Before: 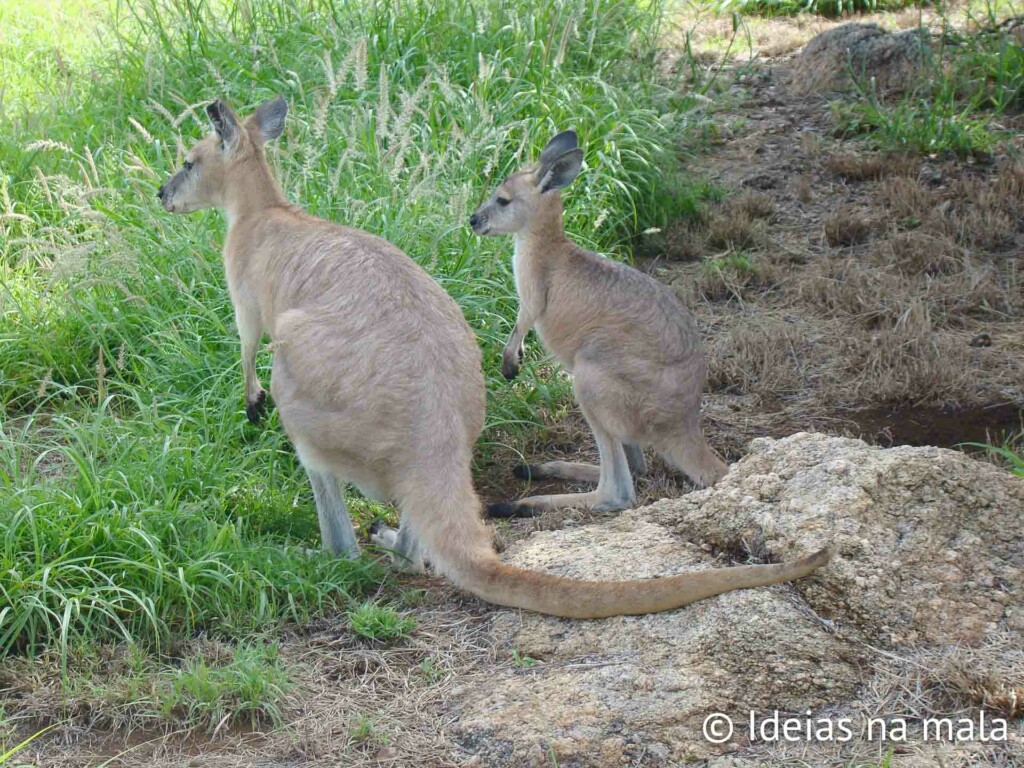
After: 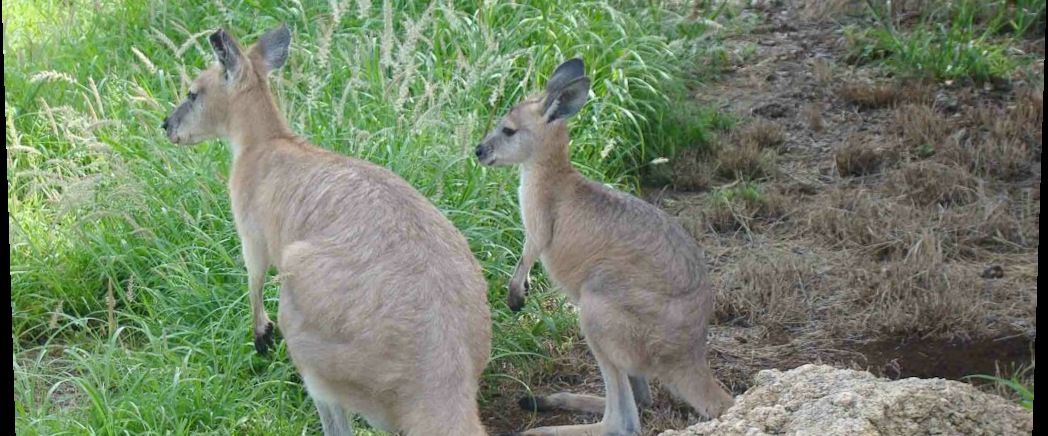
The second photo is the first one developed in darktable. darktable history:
crop and rotate: top 10.605%, bottom 33.274%
rotate and perspective: lens shift (vertical) 0.048, lens shift (horizontal) -0.024, automatic cropping off
